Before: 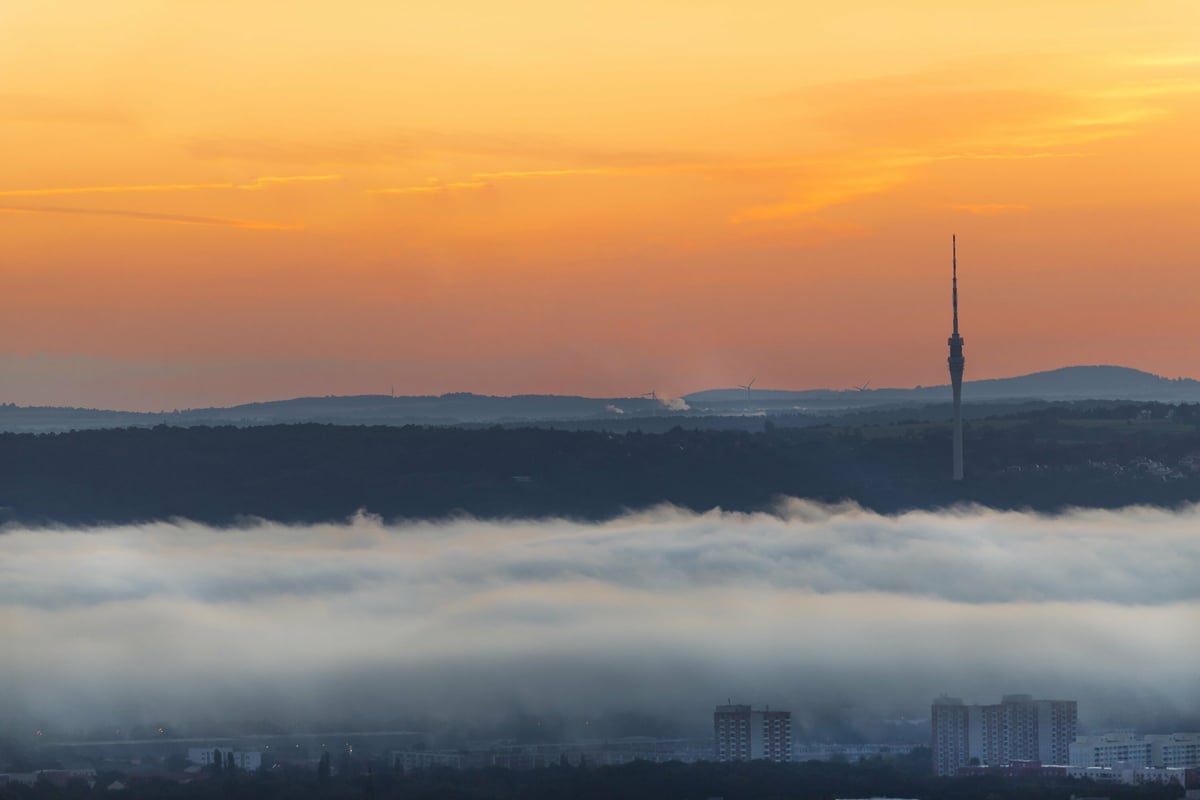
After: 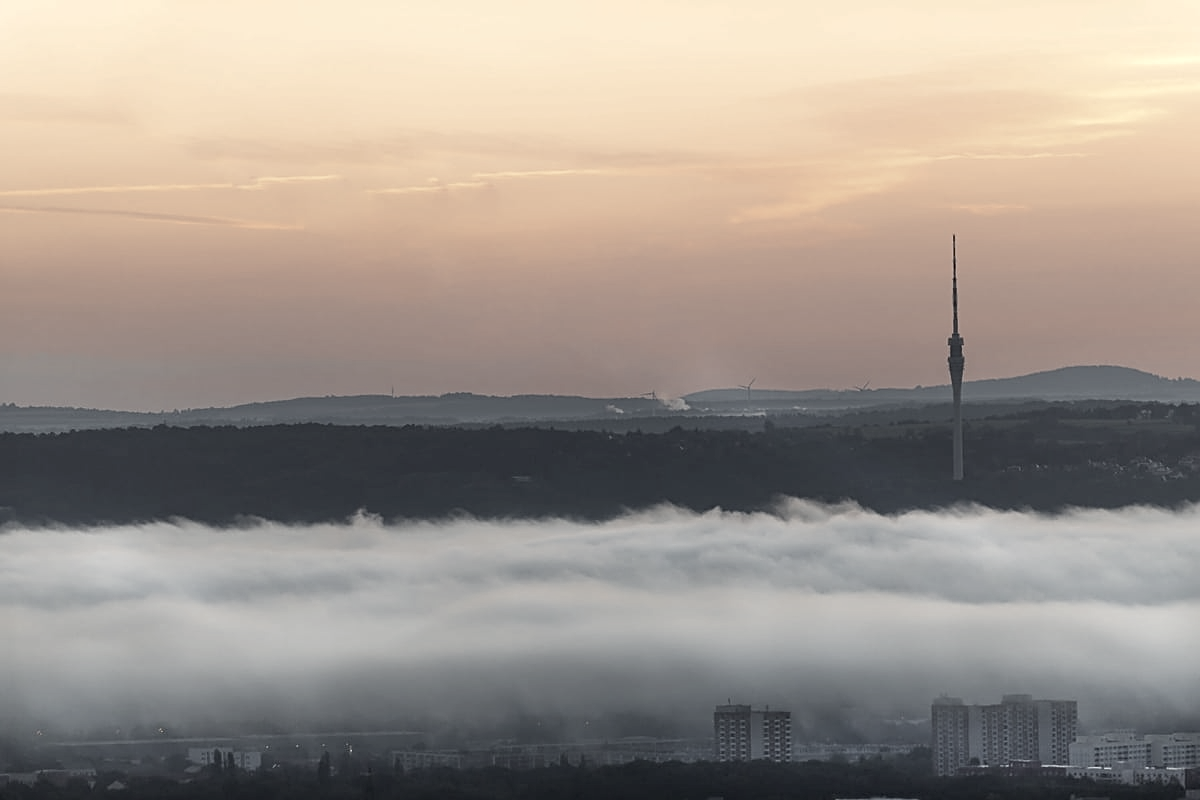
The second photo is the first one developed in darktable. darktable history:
exposure: black level correction 0.005, exposure 0.286 EV, compensate highlight preservation false
sharpen: on, module defaults
shadows and highlights: radius 331.84, shadows 53.55, highlights -100, compress 94.63%, highlights color adjustment 73.23%, soften with gaussian
color zones: curves: ch1 [(0, 0.153) (0.143, 0.15) (0.286, 0.151) (0.429, 0.152) (0.571, 0.152) (0.714, 0.151) (0.857, 0.151) (1, 0.153)]
